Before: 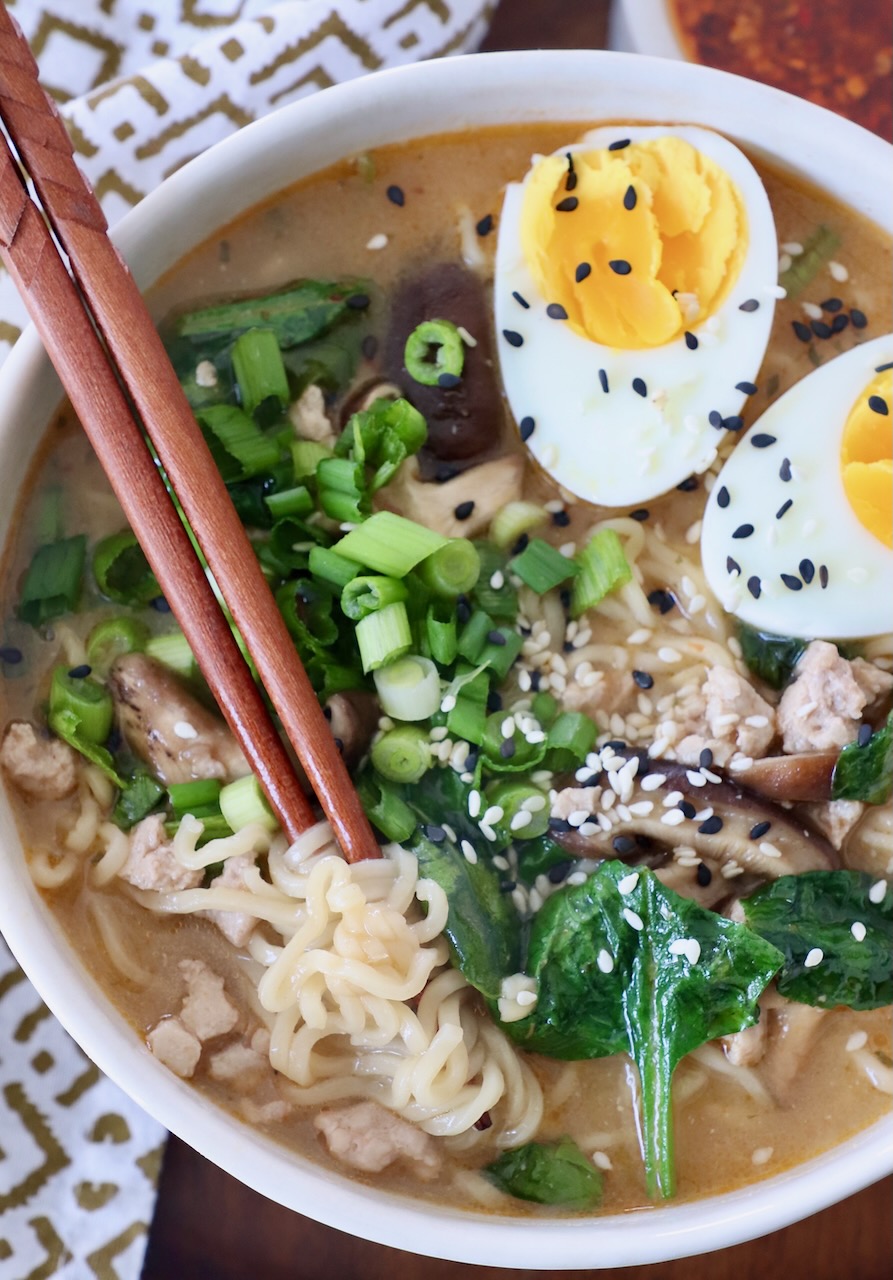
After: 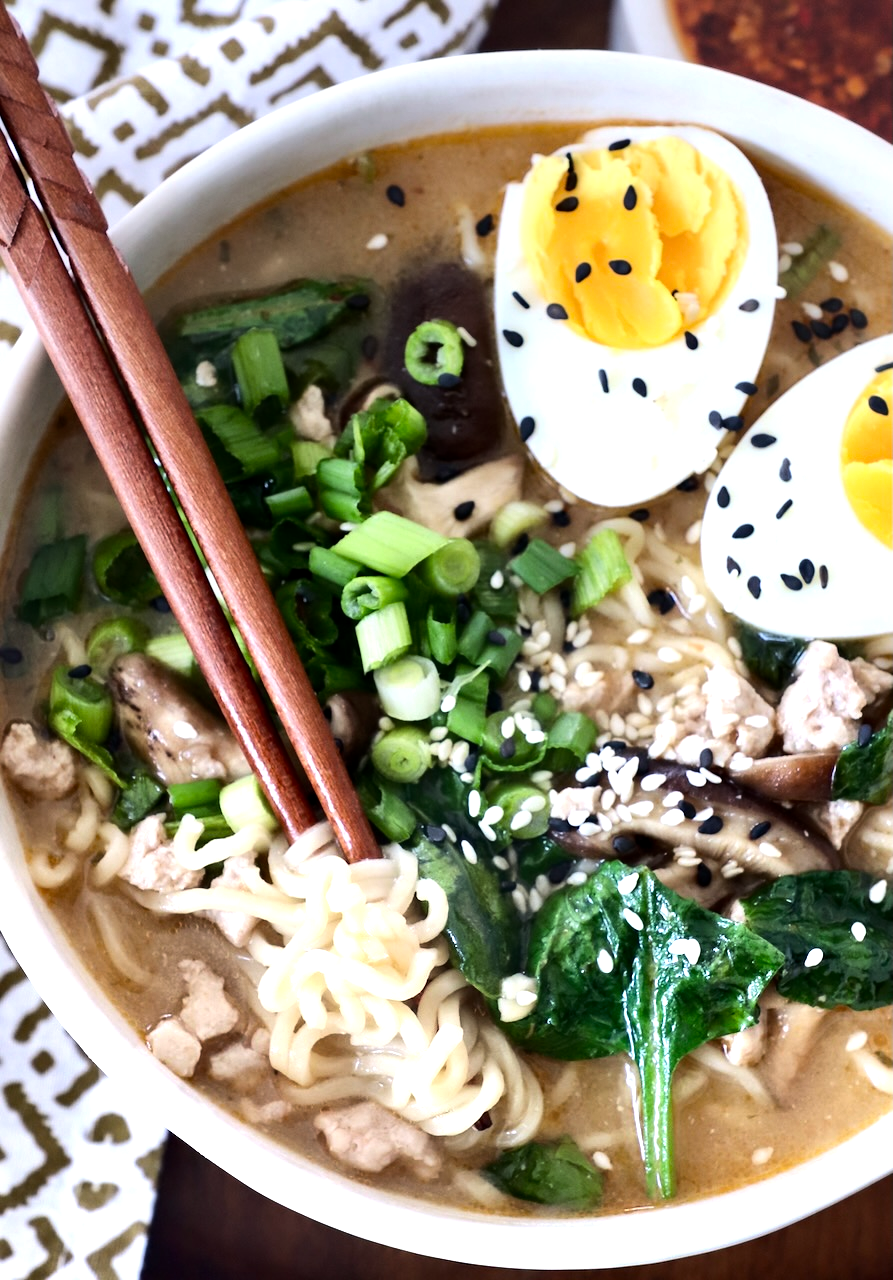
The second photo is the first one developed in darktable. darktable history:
graduated density: on, module defaults
tone equalizer: -8 EV -1.08 EV, -7 EV -1.01 EV, -6 EV -0.867 EV, -5 EV -0.578 EV, -3 EV 0.578 EV, -2 EV 0.867 EV, -1 EV 1.01 EV, +0 EV 1.08 EV, edges refinement/feathering 500, mask exposure compensation -1.57 EV, preserve details no
